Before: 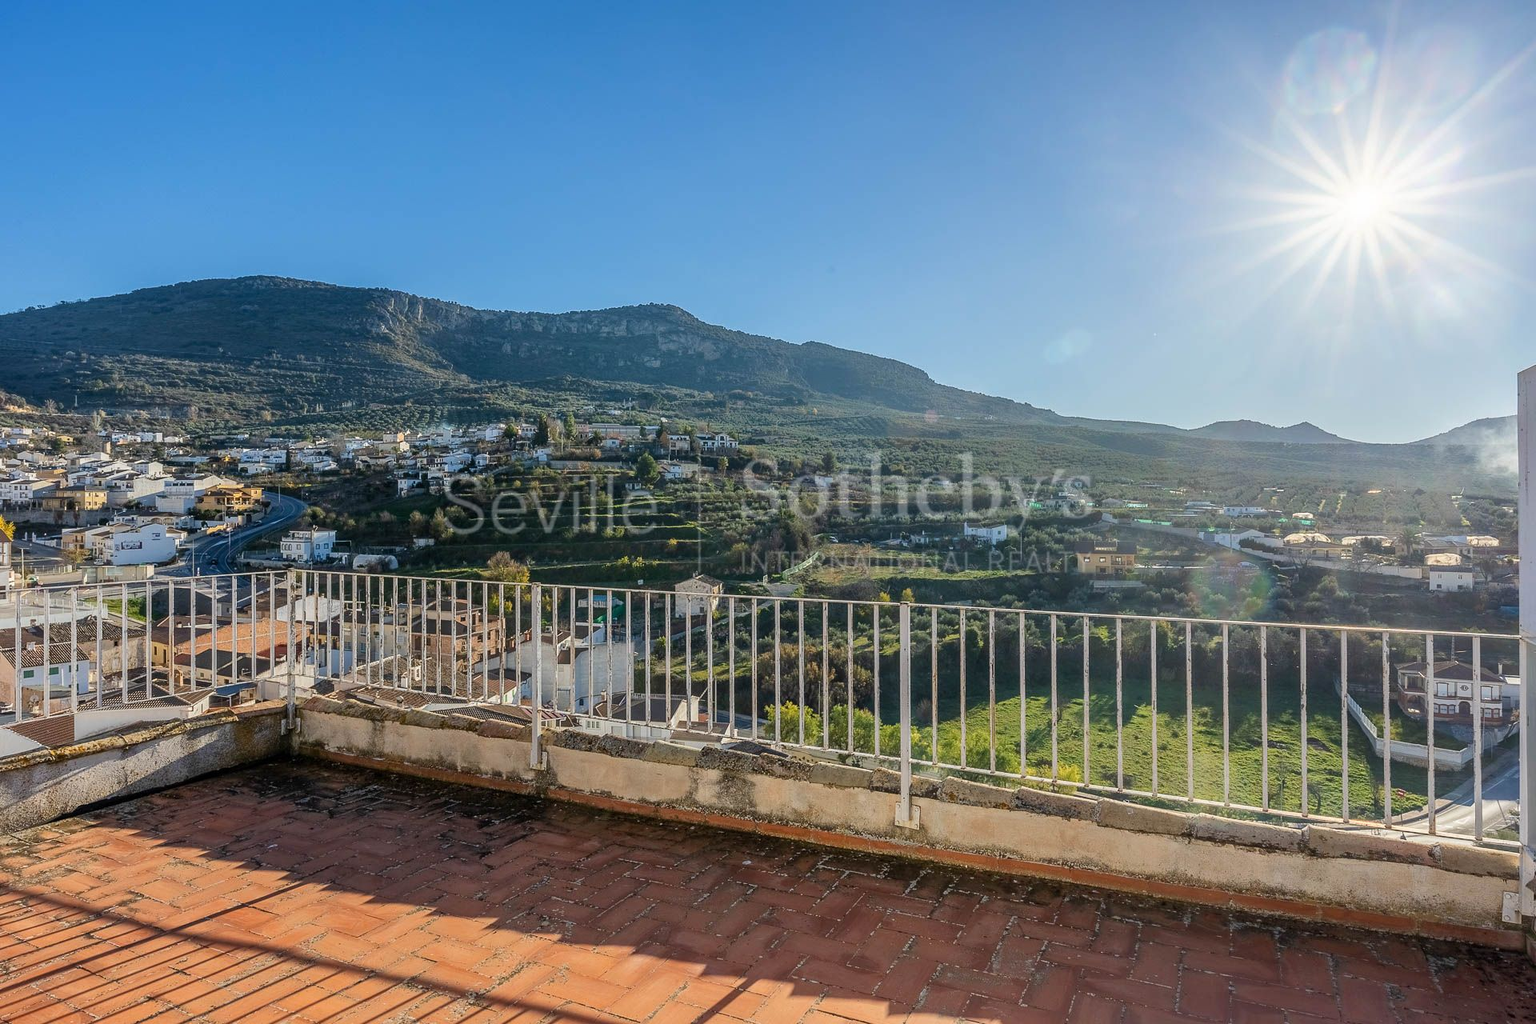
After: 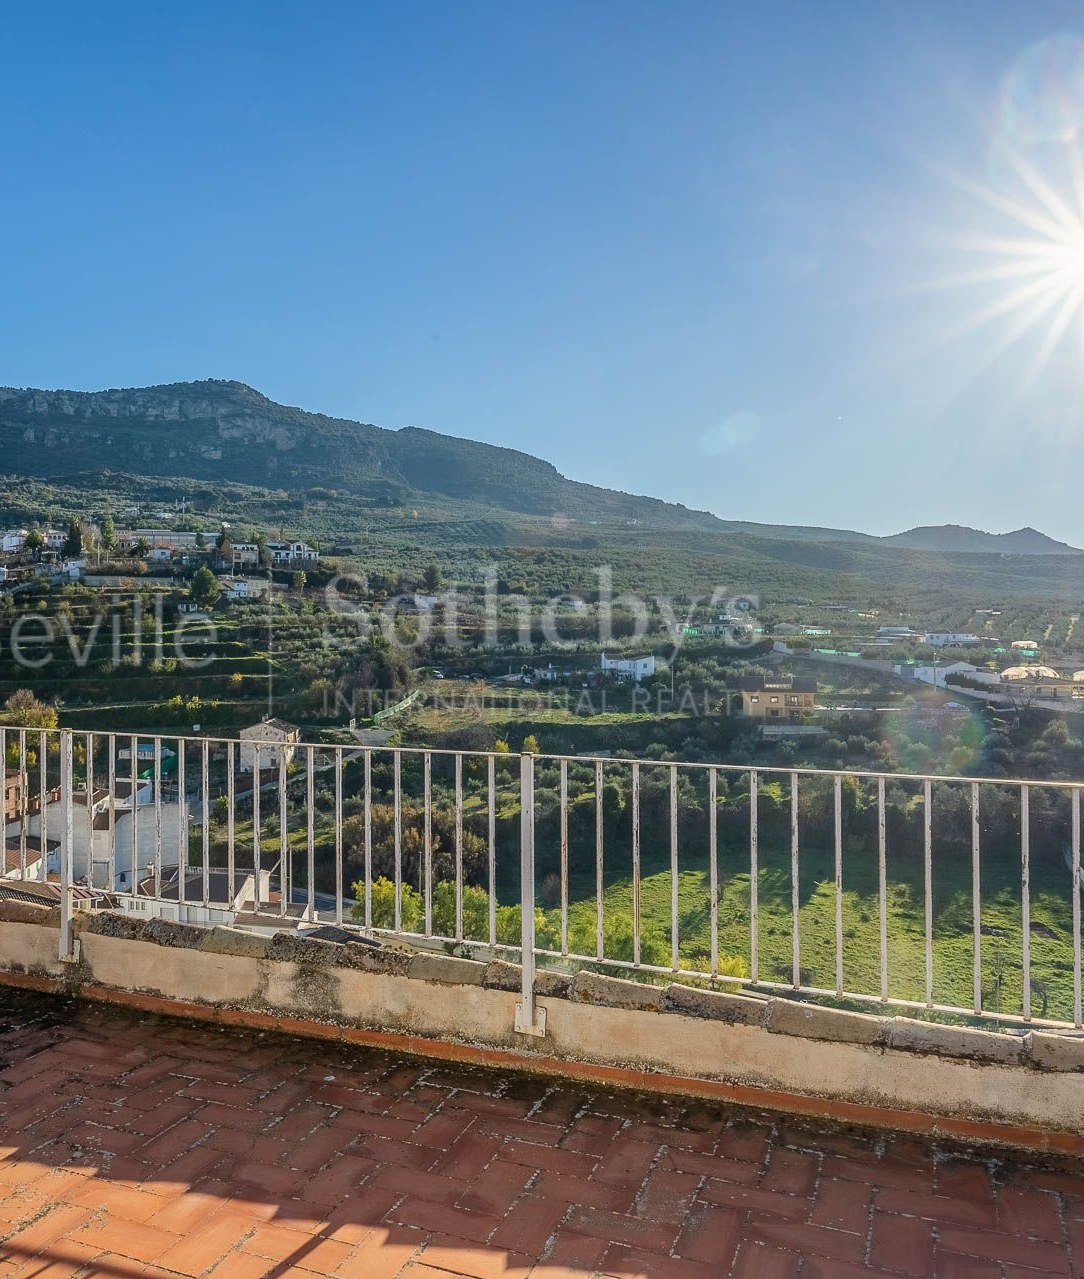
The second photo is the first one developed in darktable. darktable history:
crop: left 31.499%, top 0.004%, right 12.024%
